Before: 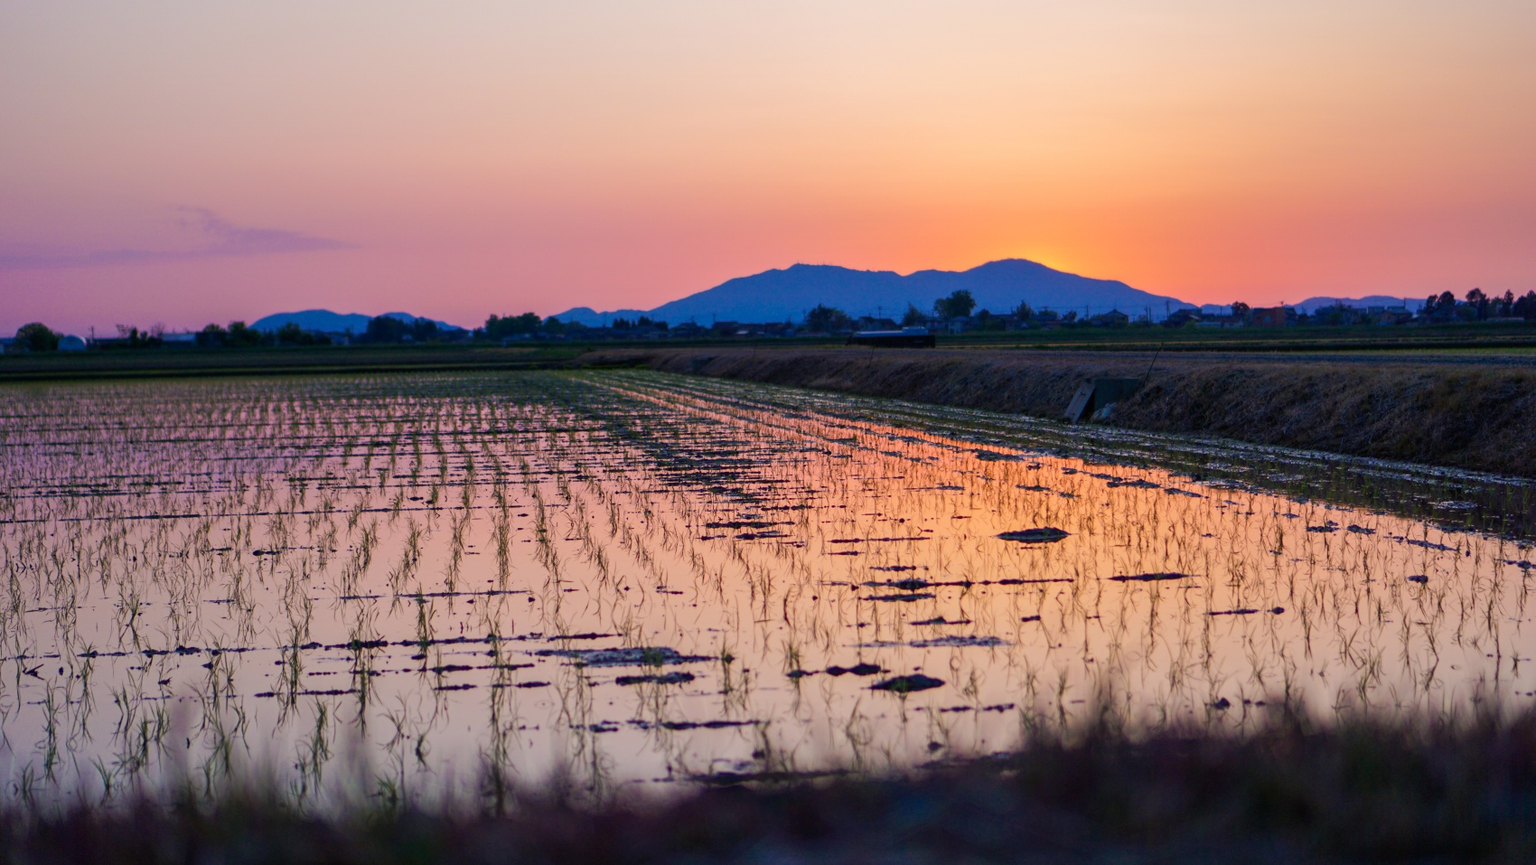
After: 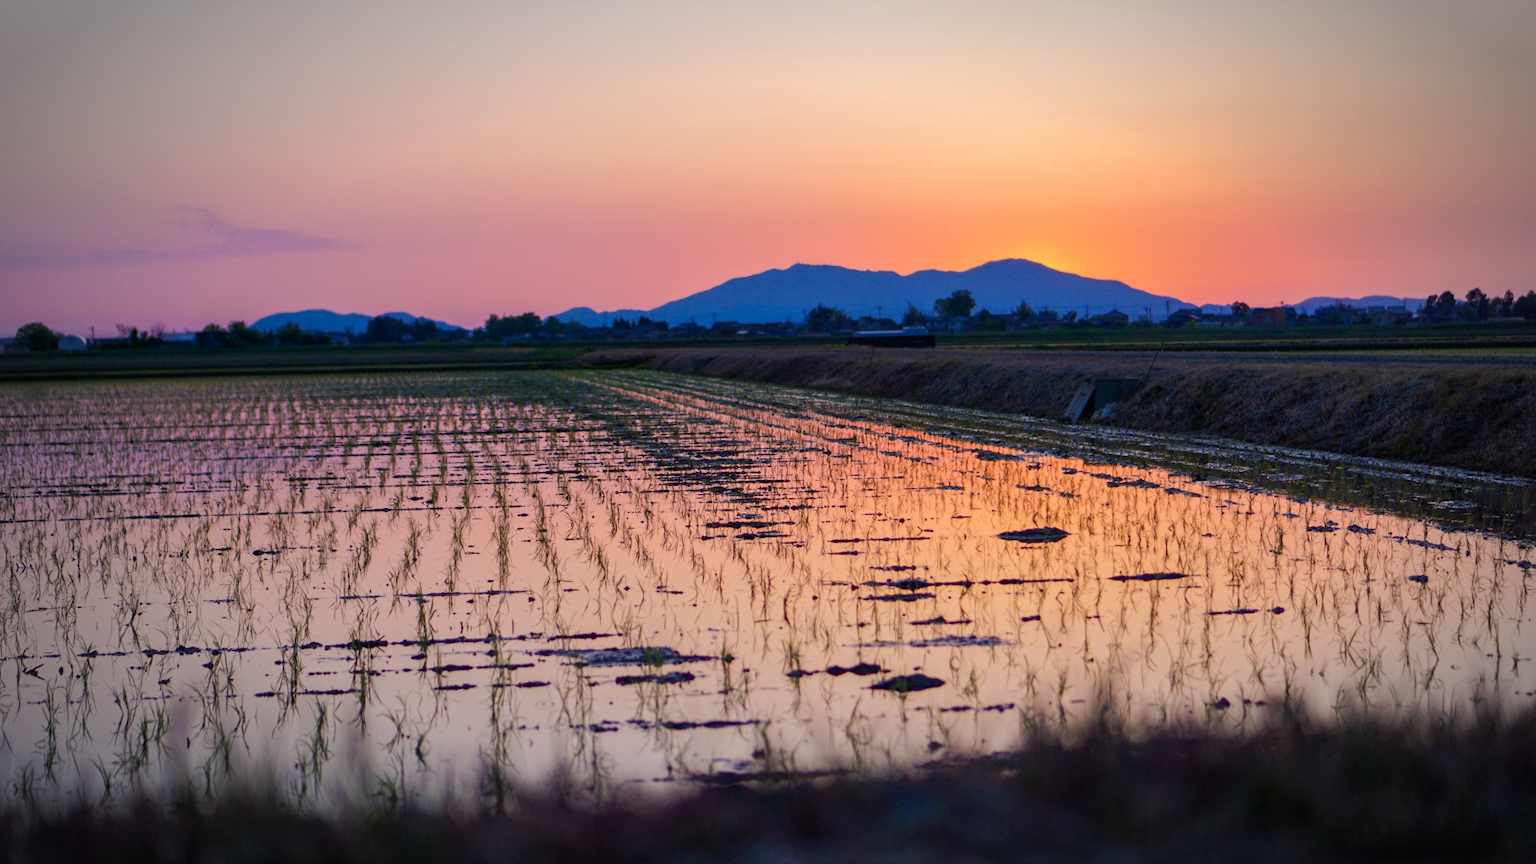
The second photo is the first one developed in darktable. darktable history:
vignetting: brightness -0.468, automatic ratio true
